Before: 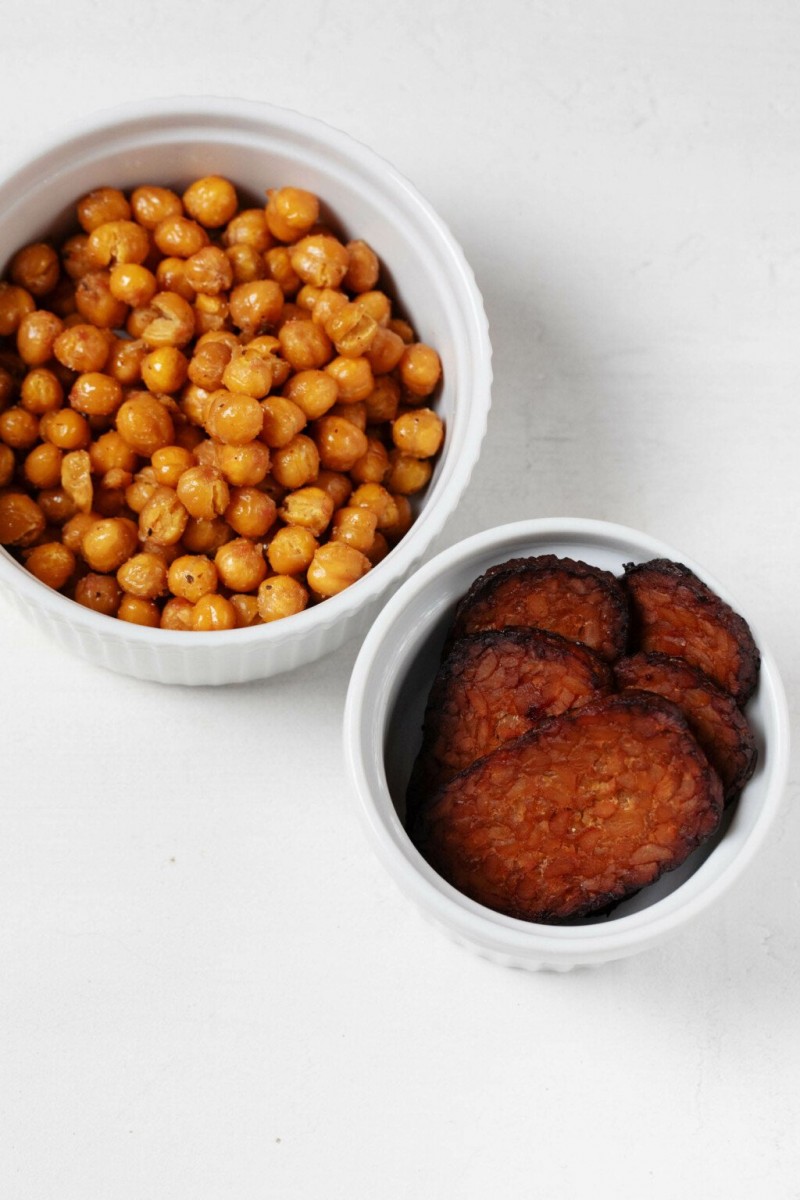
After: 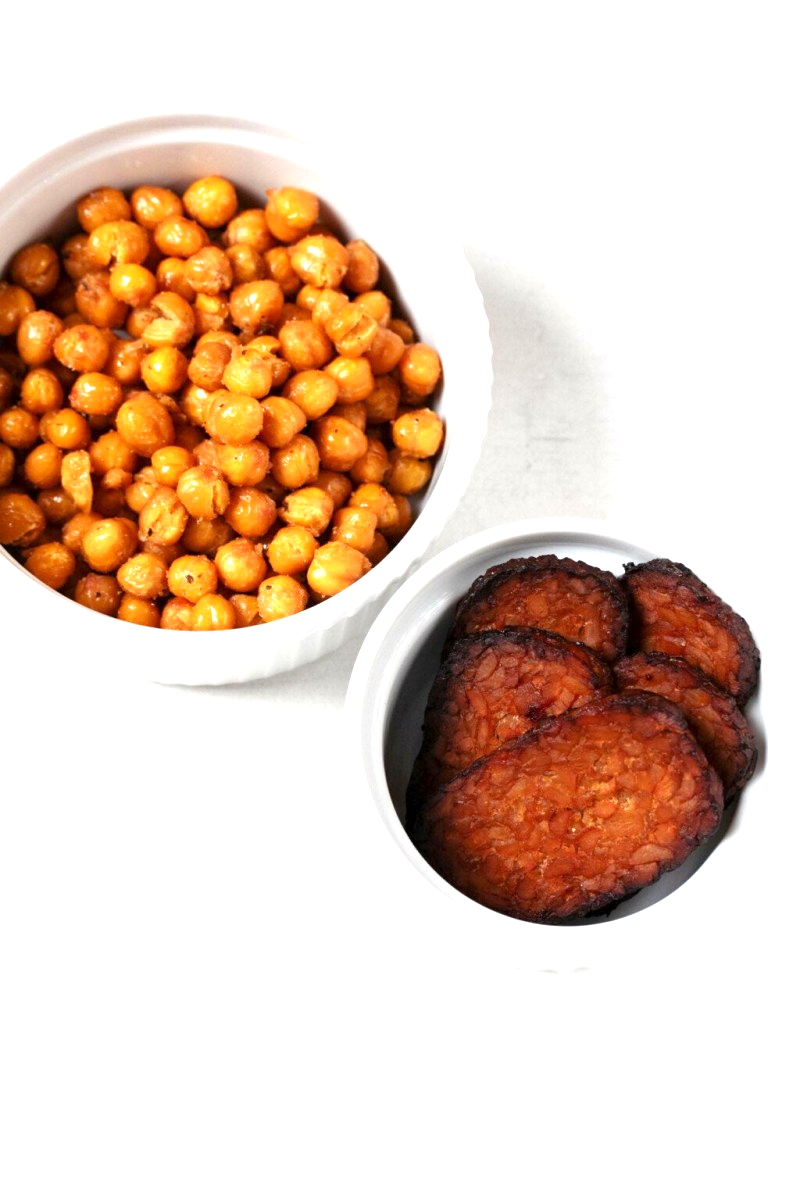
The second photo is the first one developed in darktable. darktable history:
exposure: black level correction 0.001, exposure 0.956 EV, compensate highlight preservation false
tone equalizer: smoothing diameter 24.98%, edges refinement/feathering 11.94, preserve details guided filter
